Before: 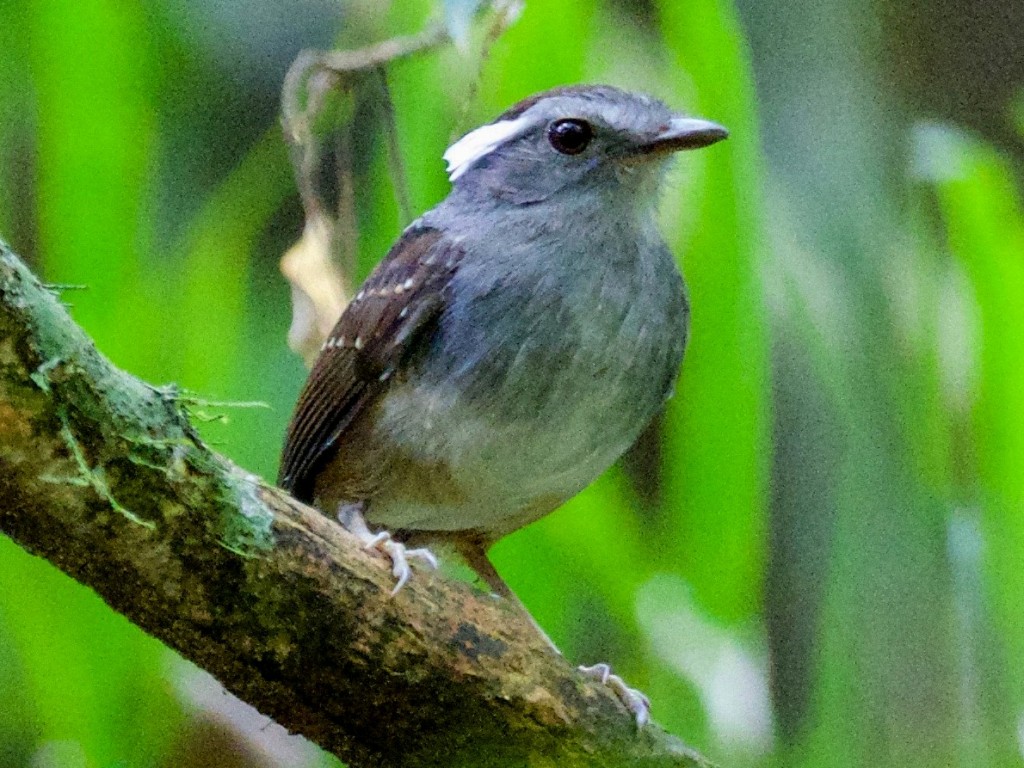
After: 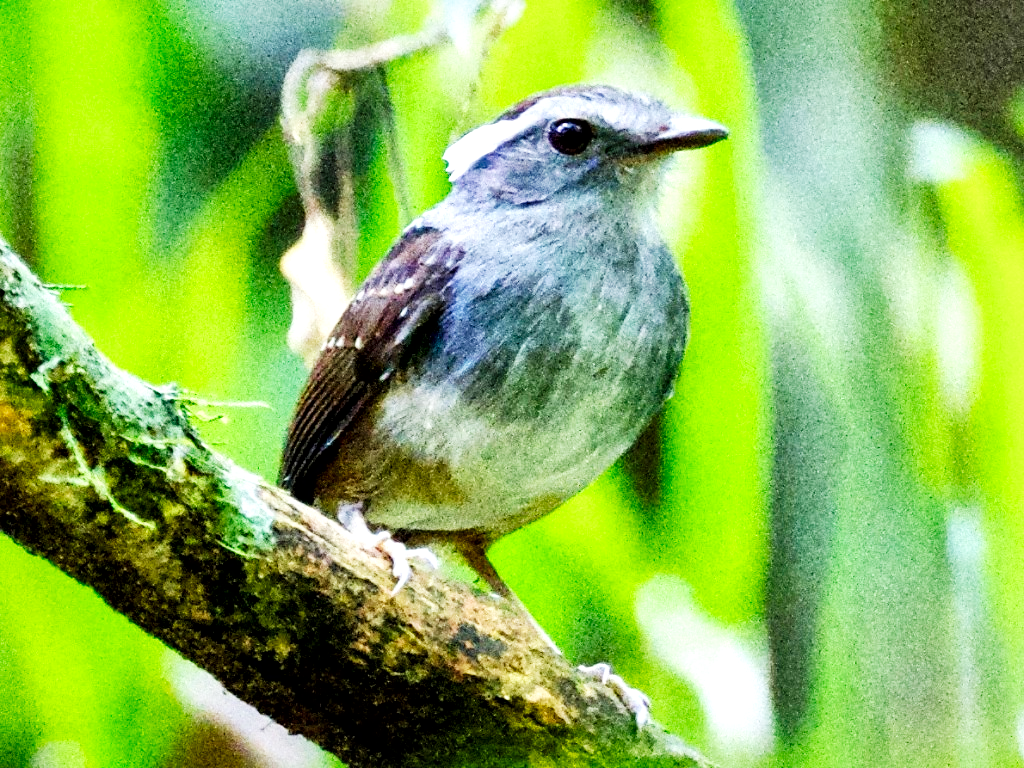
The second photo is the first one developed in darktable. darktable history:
local contrast: mode bilateral grid, contrast 50, coarseness 50, detail 150%, midtone range 0.2
base curve: curves: ch0 [(0, 0) (0.007, 0.004) (0.027, 0.03) (0.046, 0.07) (0.207, 0.54) (0.442, 0.872) (0.673, 0.972) (1, 1)], preserve colors none
